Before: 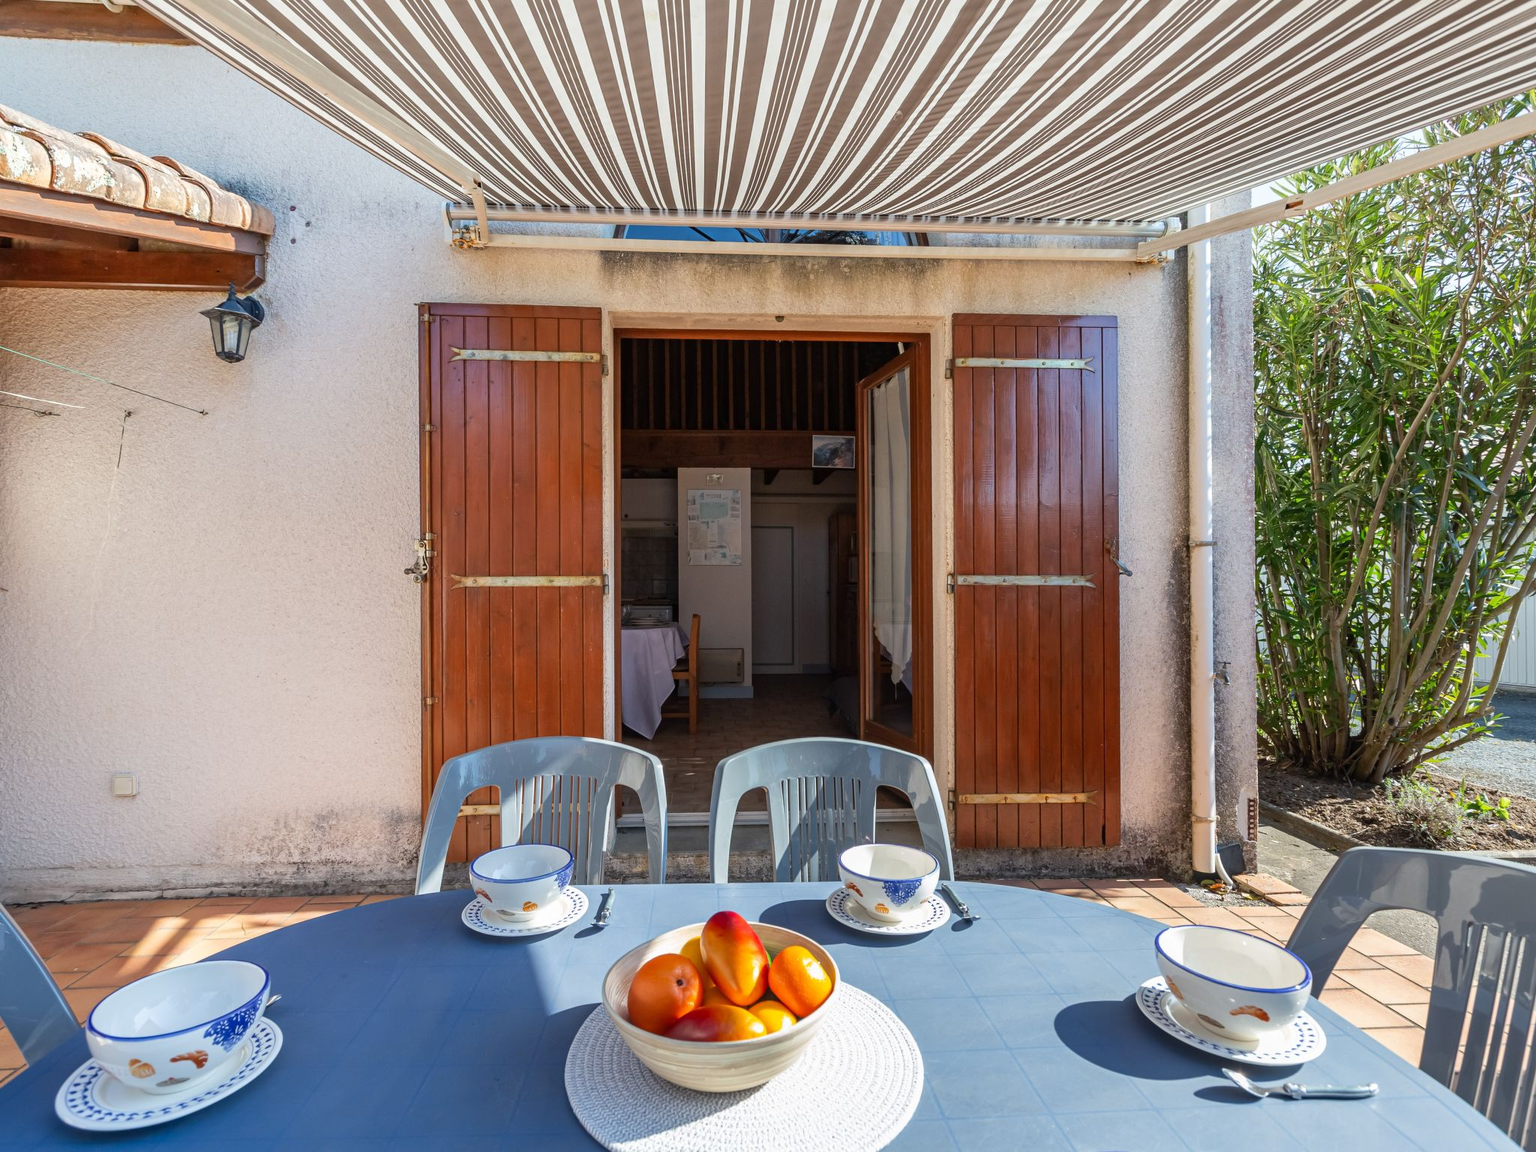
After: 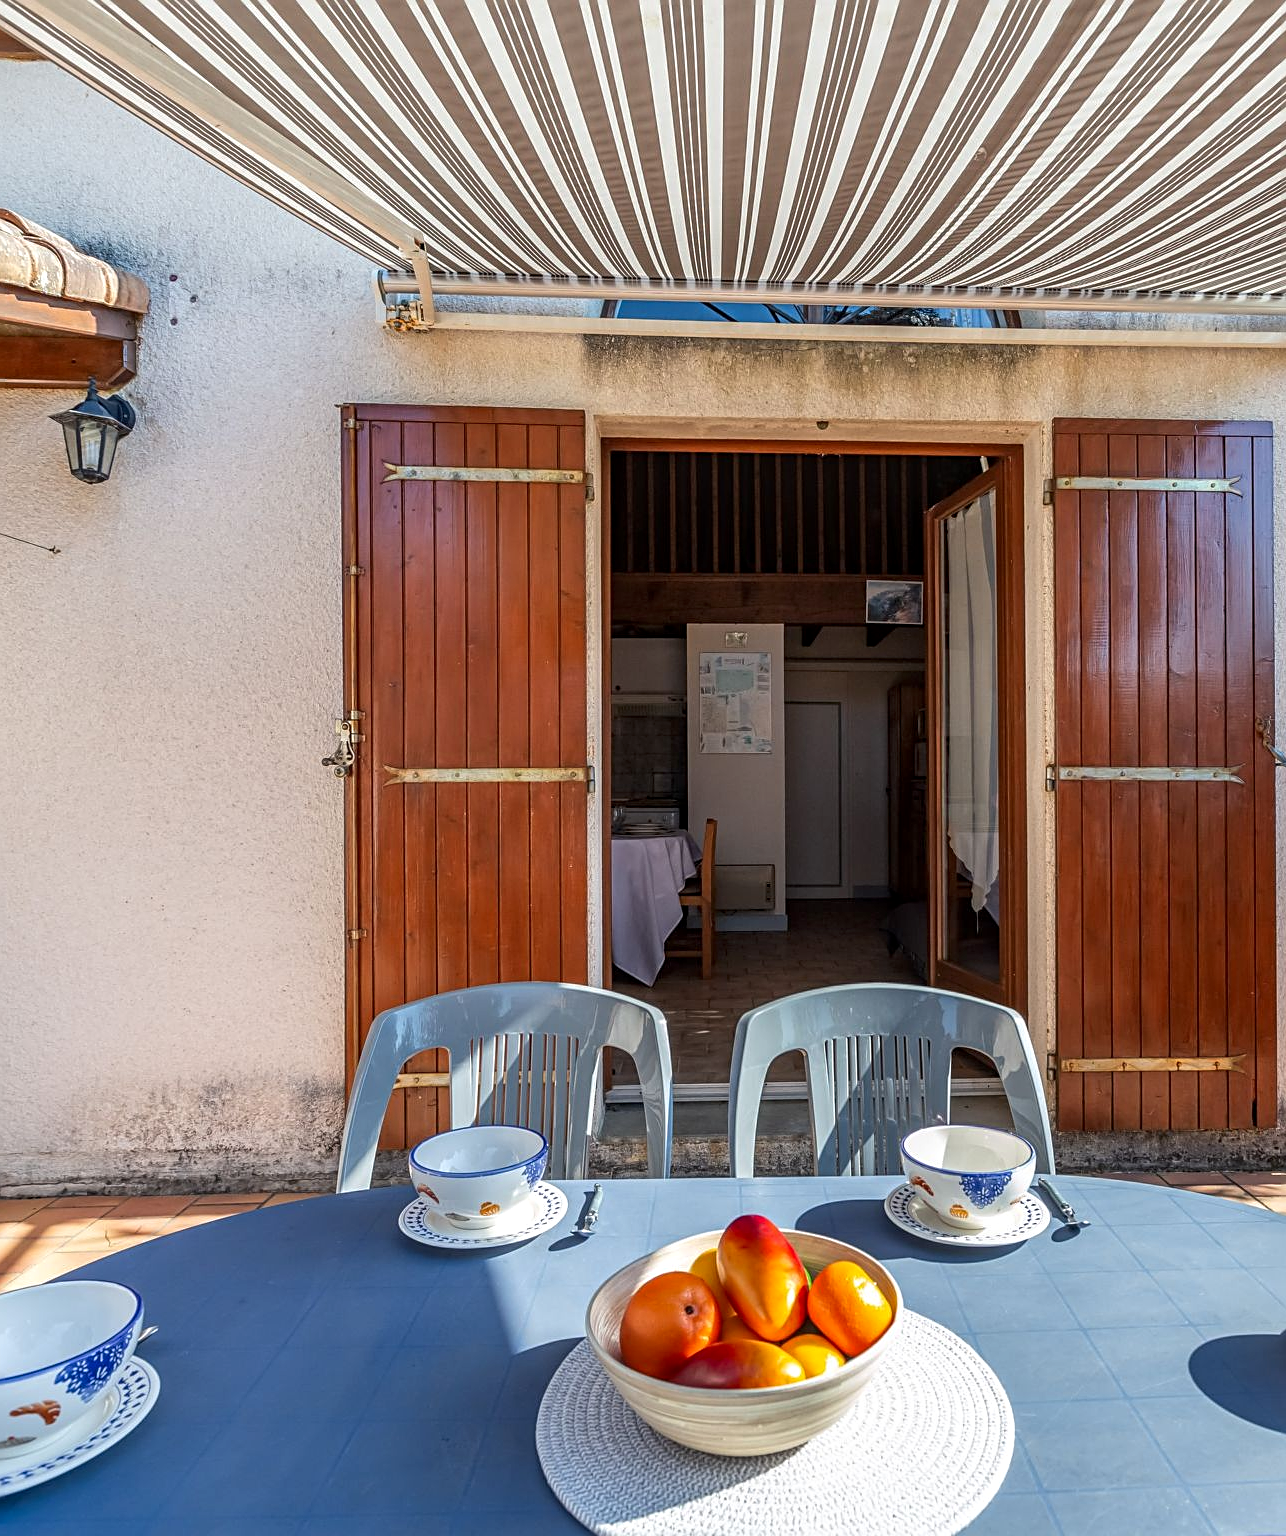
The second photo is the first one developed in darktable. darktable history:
sharpen: on, module defaults
crop: left 10.644%, right 26.528%
local contrast: on, module defaults
color zones: curves: ch1 [(0, 0.513) (0.143, 0.524) (0.286, 0.511) (0.429, 0.506) (0.571, 0.503) (0.714, 0.503) (0.857, 0.508) (1, 0.513)]
